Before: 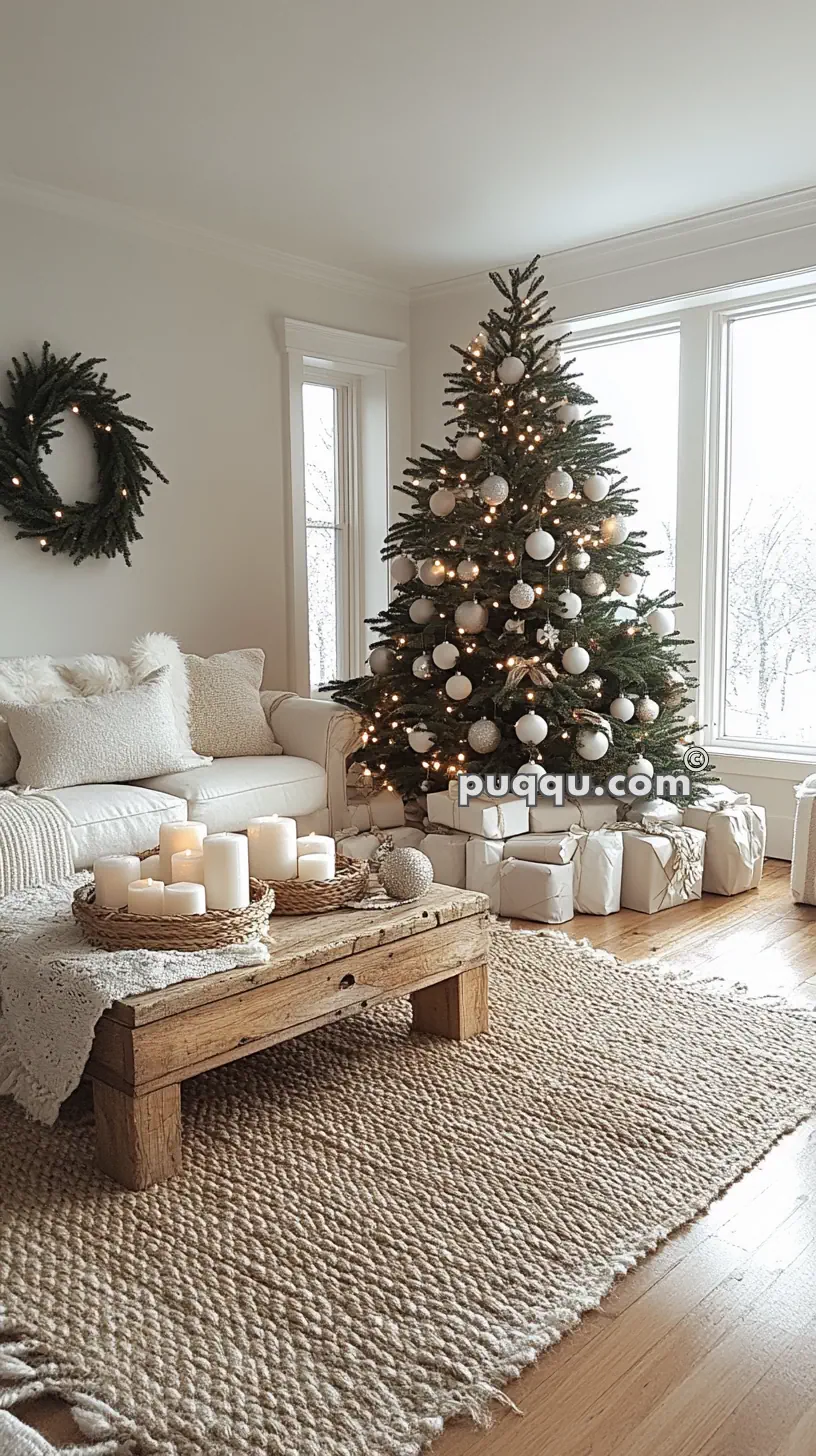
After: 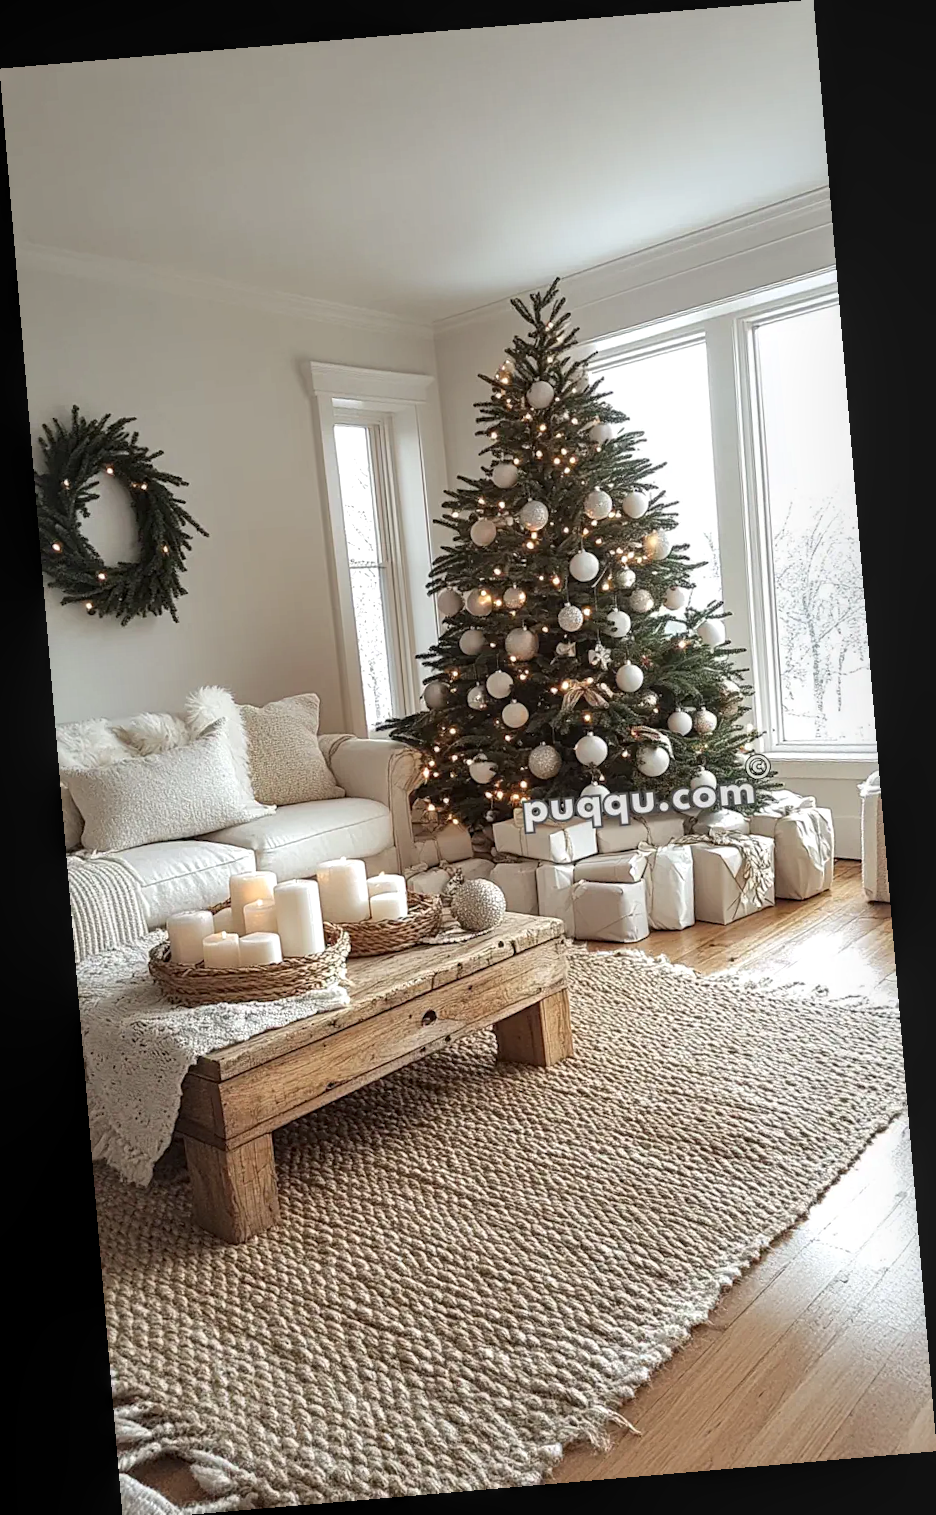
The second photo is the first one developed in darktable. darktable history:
rotate and perspective: rotation -4.86°, automatic cropping off
local contrast: on, module defaults
levels: levels [0, 0.48, 0.961]
crop: top 0.05%, bottom 0.098%
